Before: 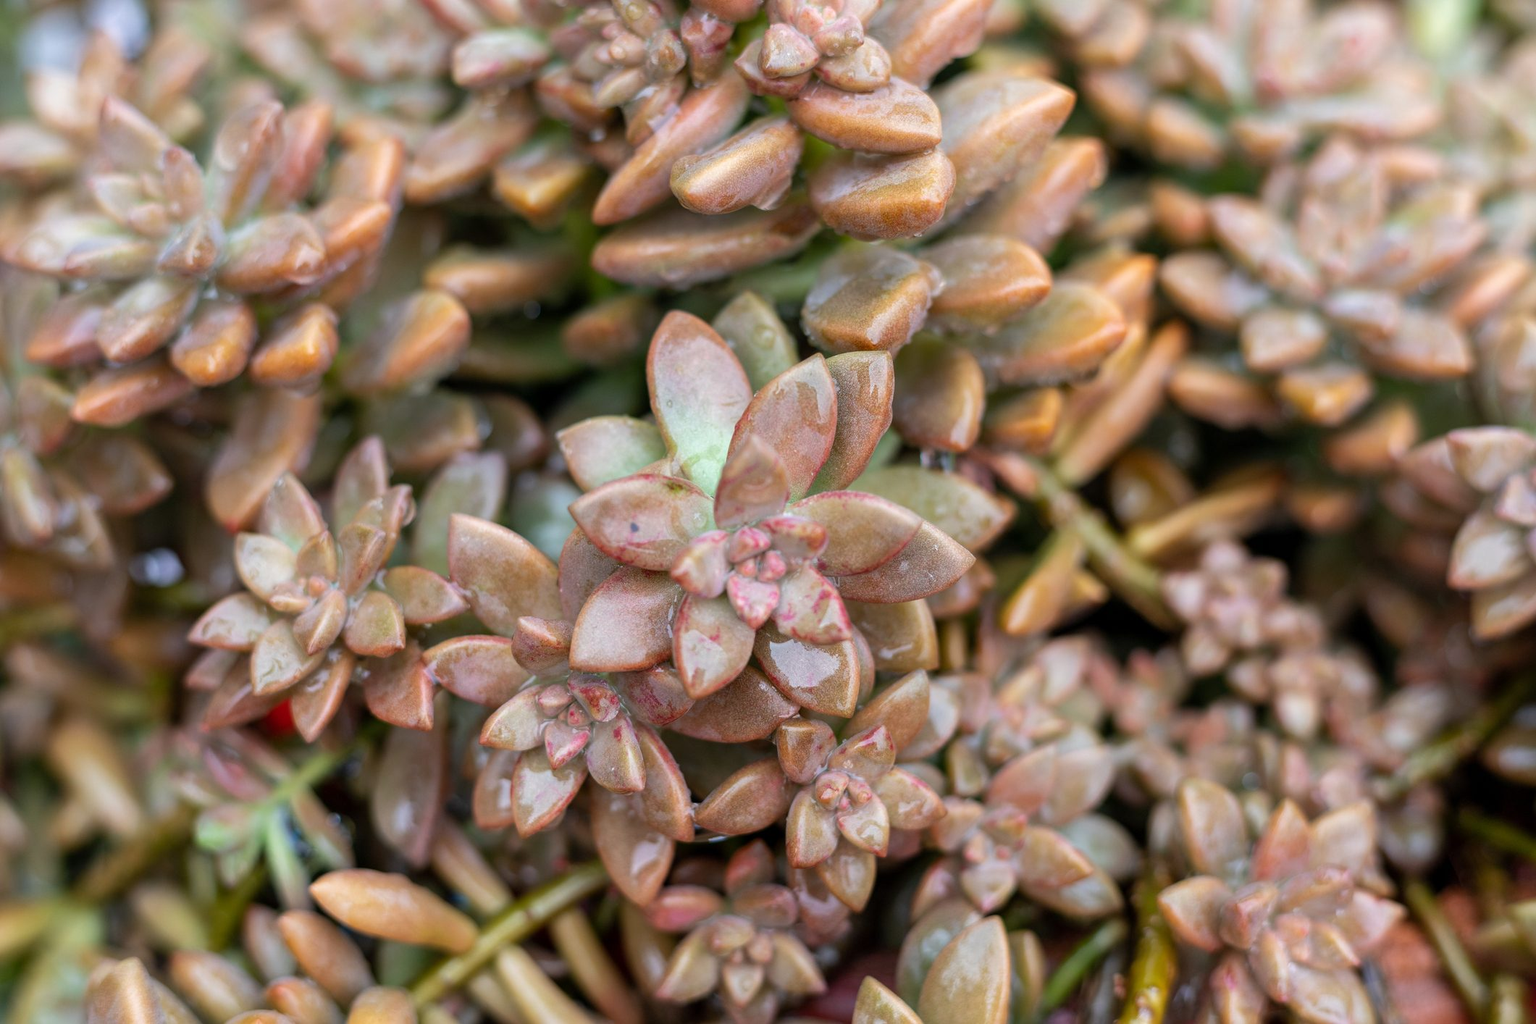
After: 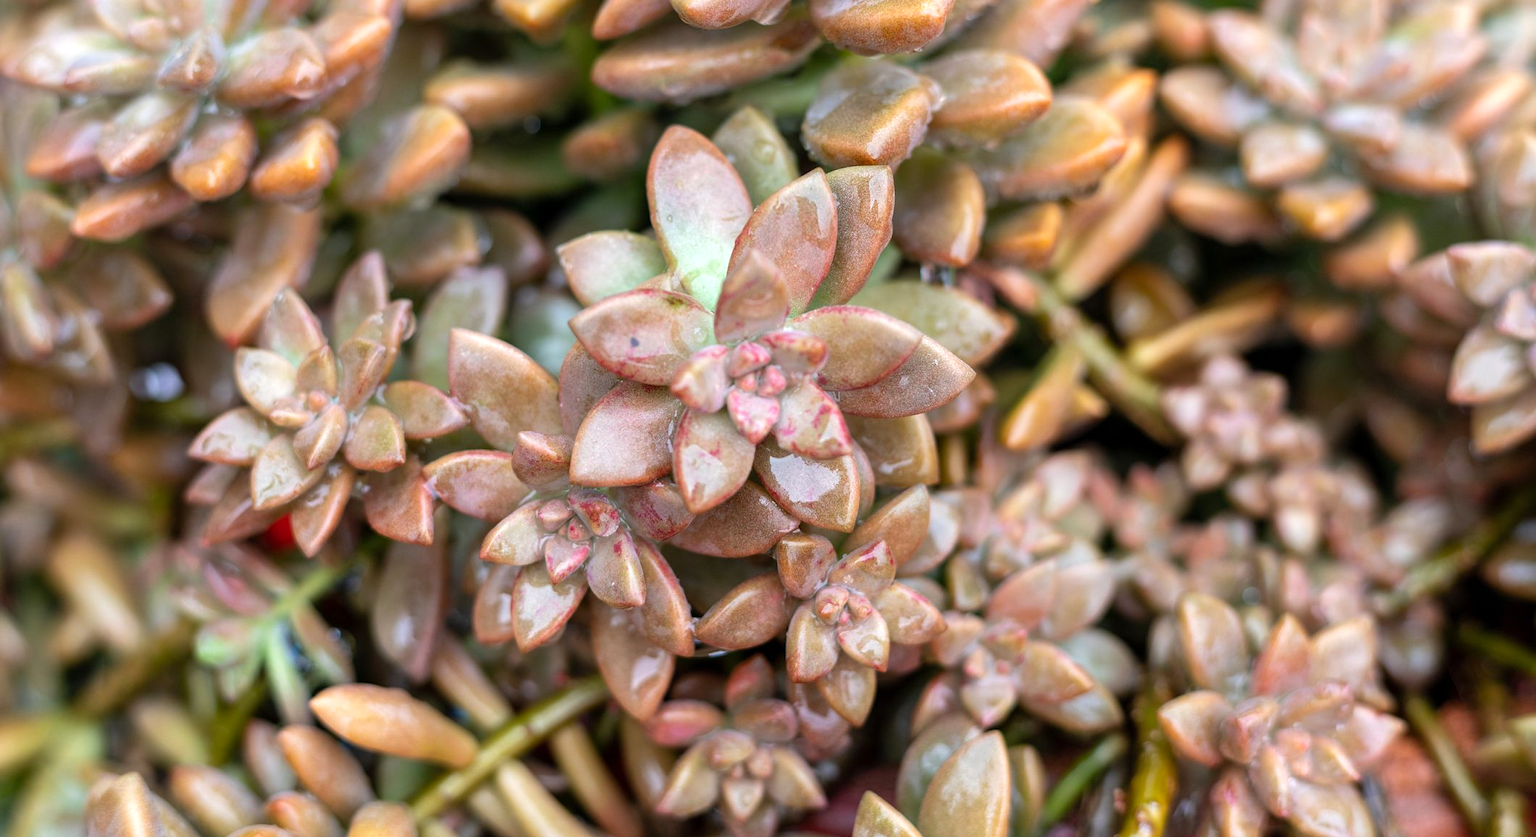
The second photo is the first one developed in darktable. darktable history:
levels: mode automatic, white 99.9%, levels [0.246, 0.256, 0.506]
crop and rotate: top 18.173%
